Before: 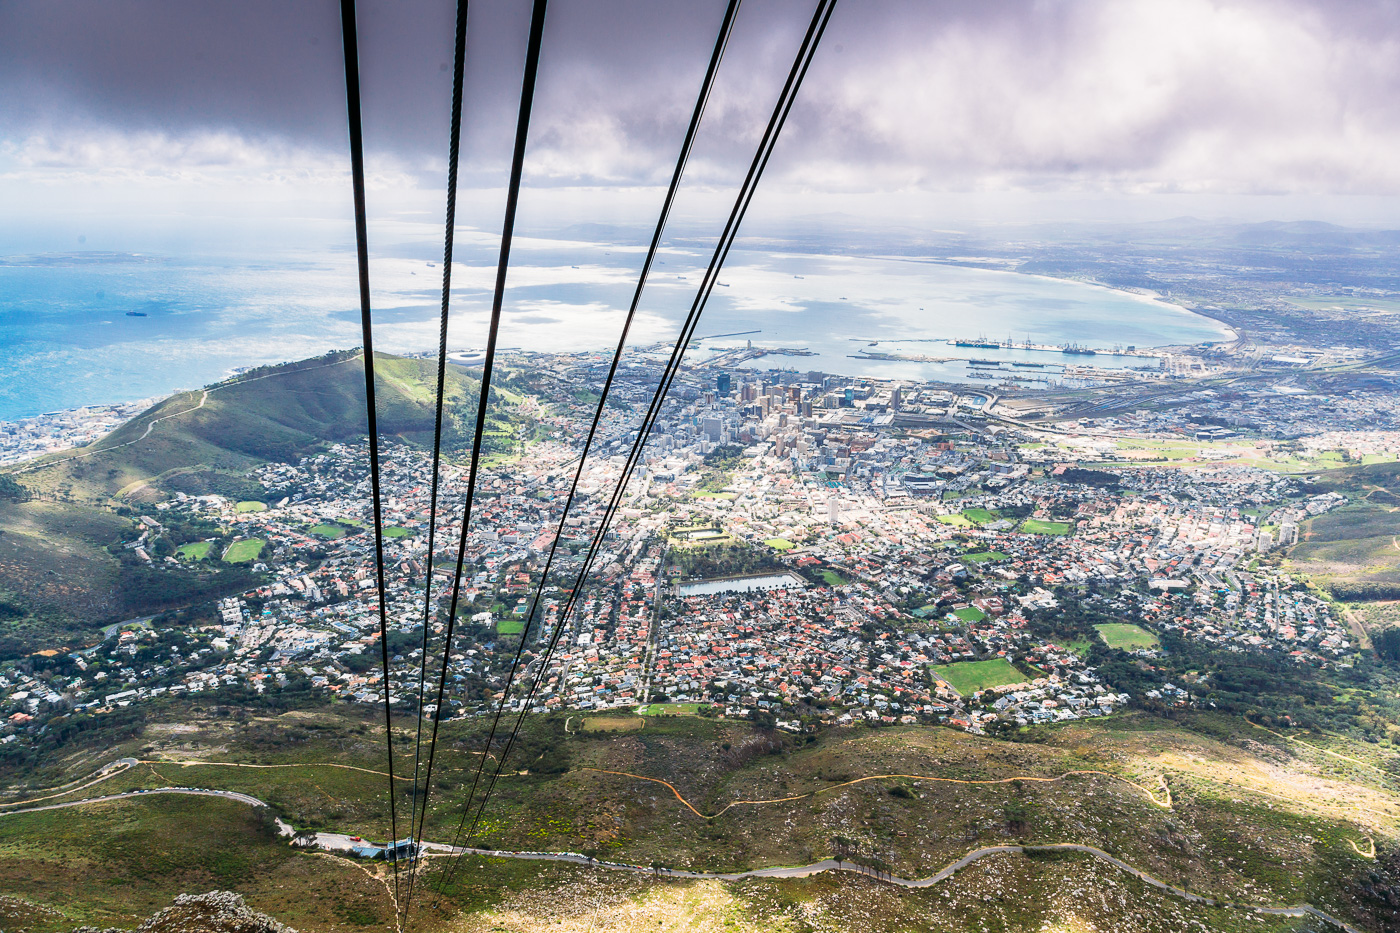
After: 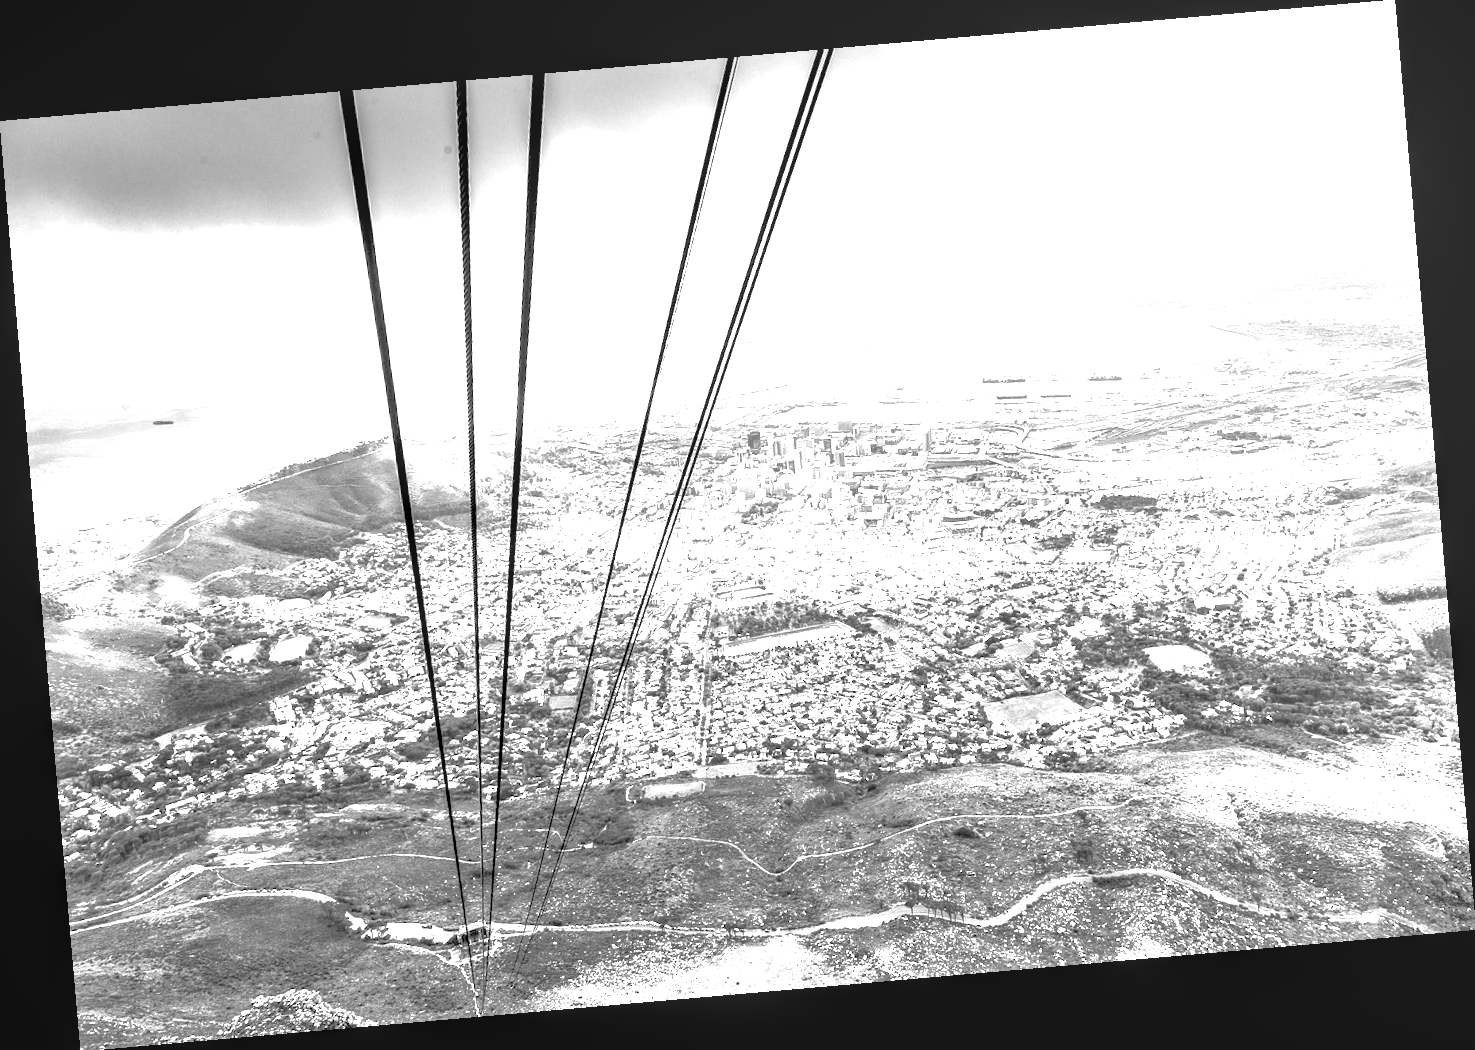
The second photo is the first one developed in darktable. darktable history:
exposure: black level correction 0.001, exposure 2 EV, compensate highlight preservation false
local contrast: on, module defaults
monochrome: a 0, b 0, size 0.5, highlights 0.57
tone equalizer: -7 EV 0.15 EV, -6 EV 0.6 EV, -5 EV 1.15 EV, -4 EV 1.33 EV, -3 EV 1.15 EV, -2 EV 0.6 EV, -1 EV 0.15 EV, mask exposure compensation -0.5 EV
rotate and perspective: rotation -4.98°, automatic cropping off
